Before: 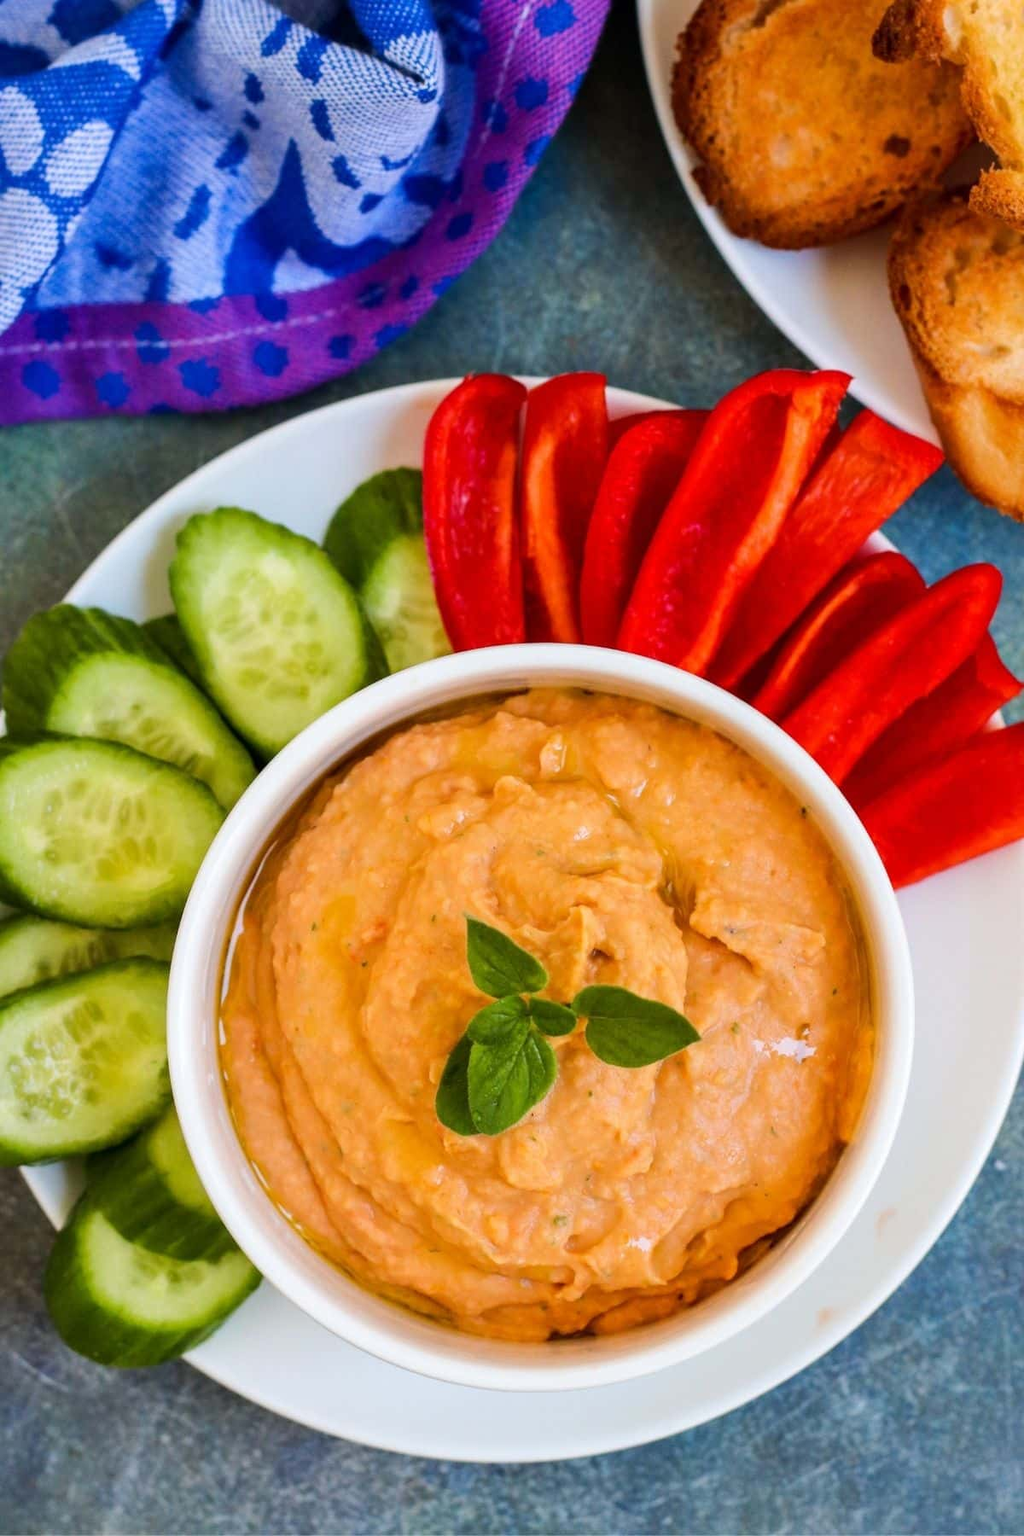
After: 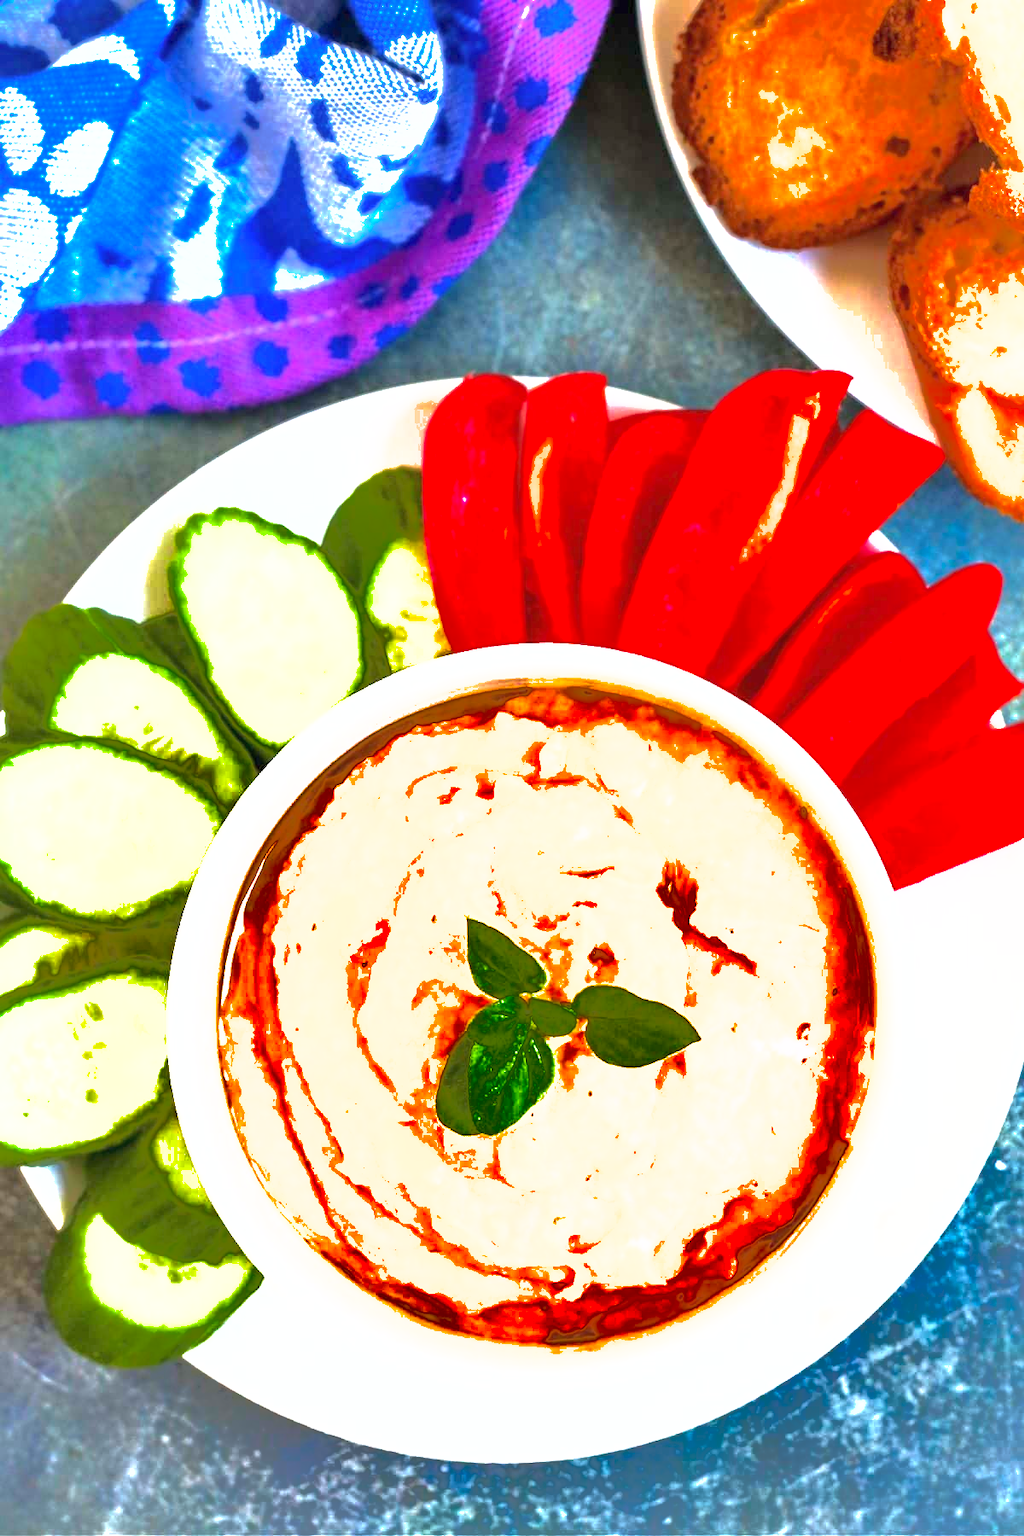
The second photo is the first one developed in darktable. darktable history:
shadows and highlights: shadows 37.87, highlights -74.98
color calibration: illuminant same as pipeline (D50), adaptation XYZ, x 0.346, y 0.357, temperature 5003.69 K
exposure: black level correction 0, exposure 1.602 EV, compensate exposure bias true, compensate highlight preservation false
